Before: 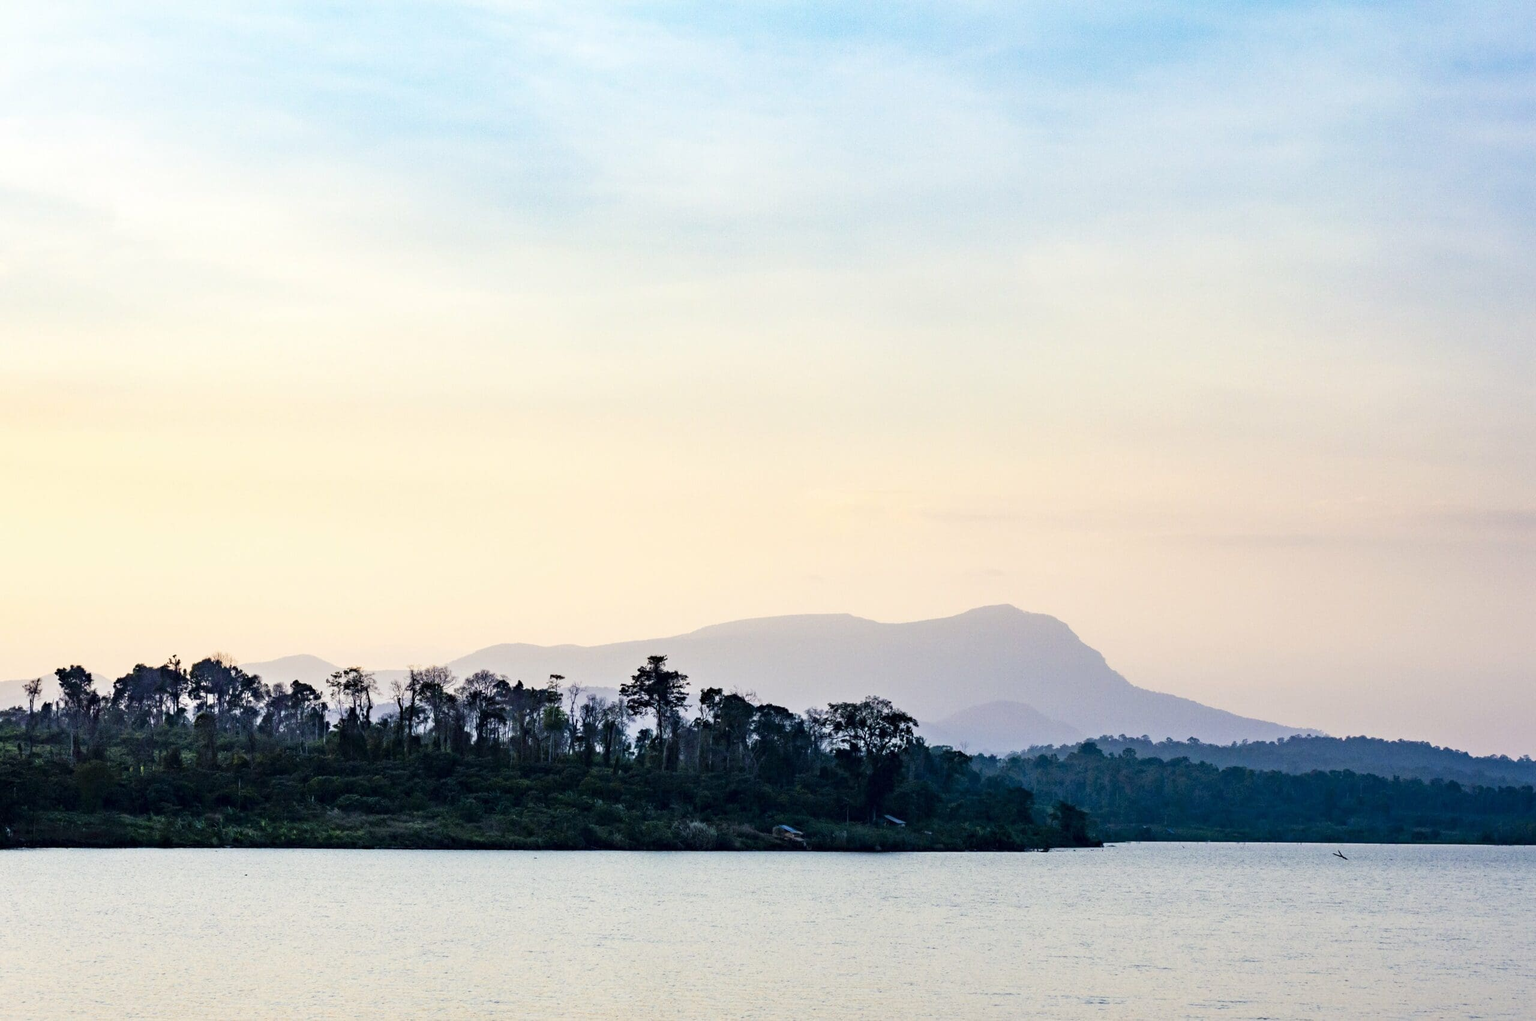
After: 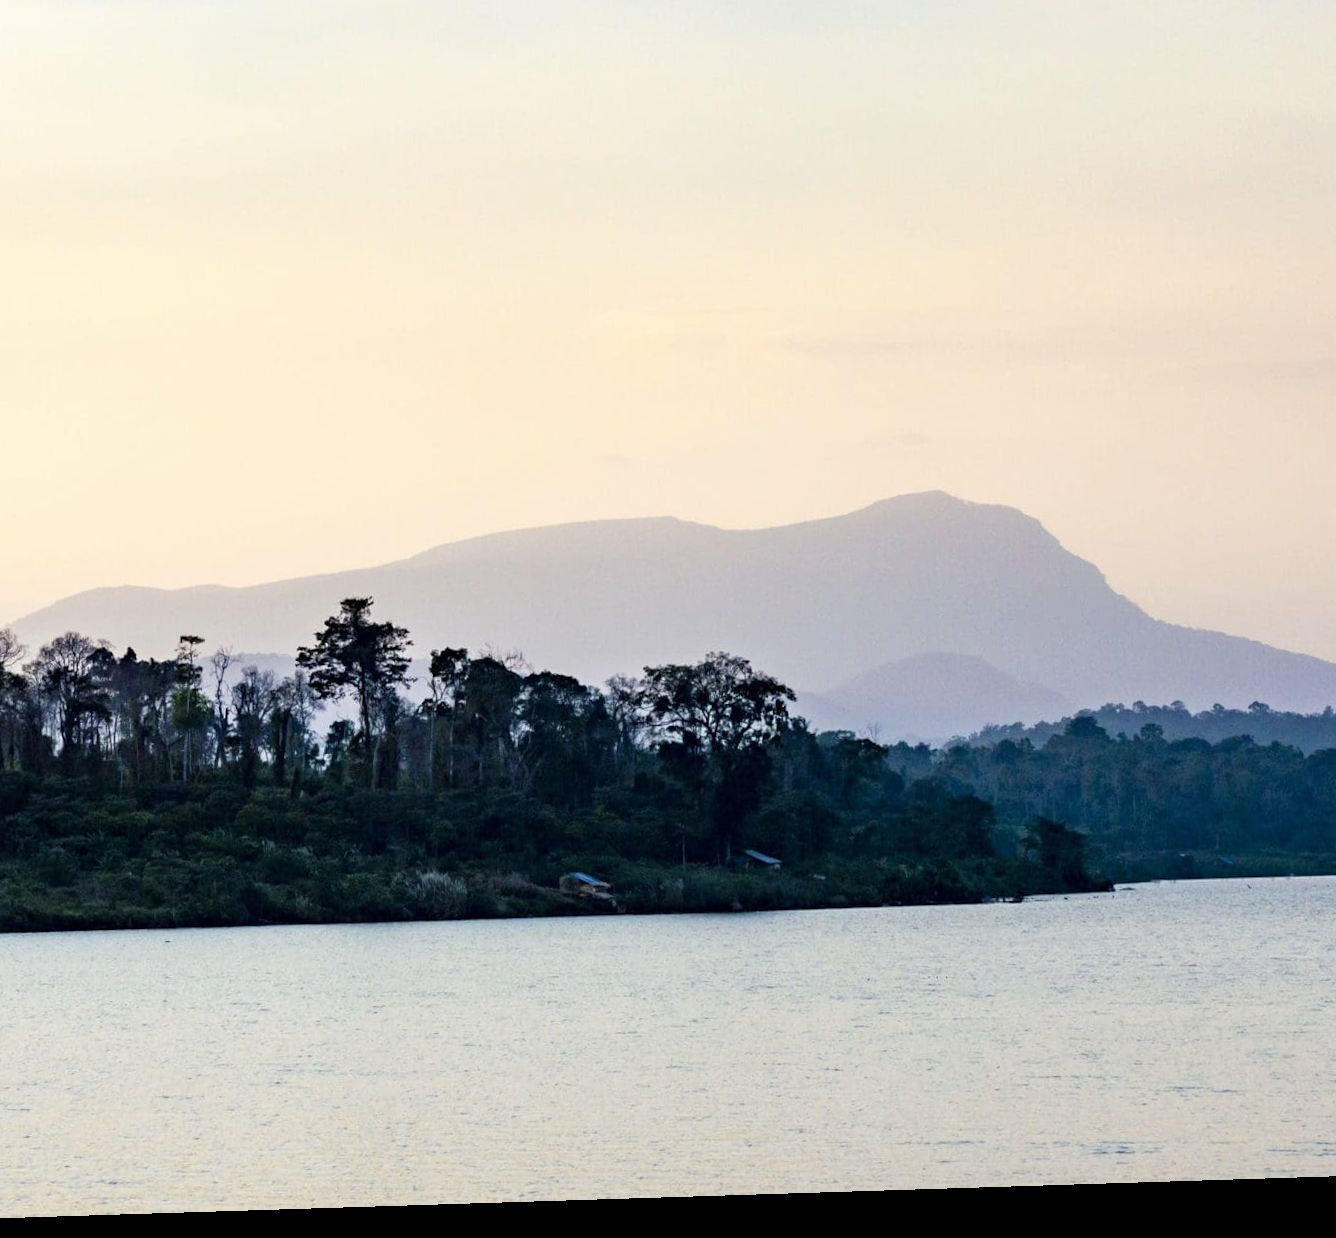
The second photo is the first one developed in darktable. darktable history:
crop and rotate: left 29.237%, top 31.152%, right 19.807%
rotate and perspective: rotation -2.22°, lens shift (horizontal) -0.022, automatic cropping off
